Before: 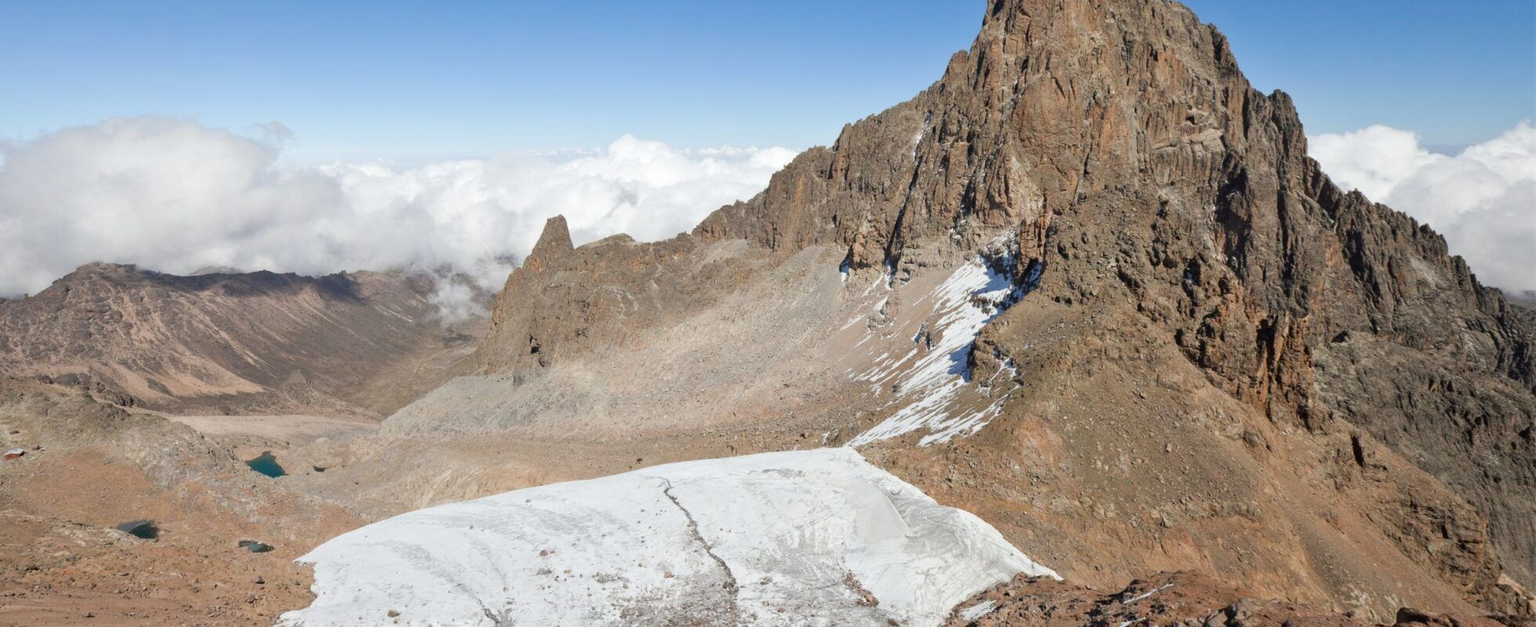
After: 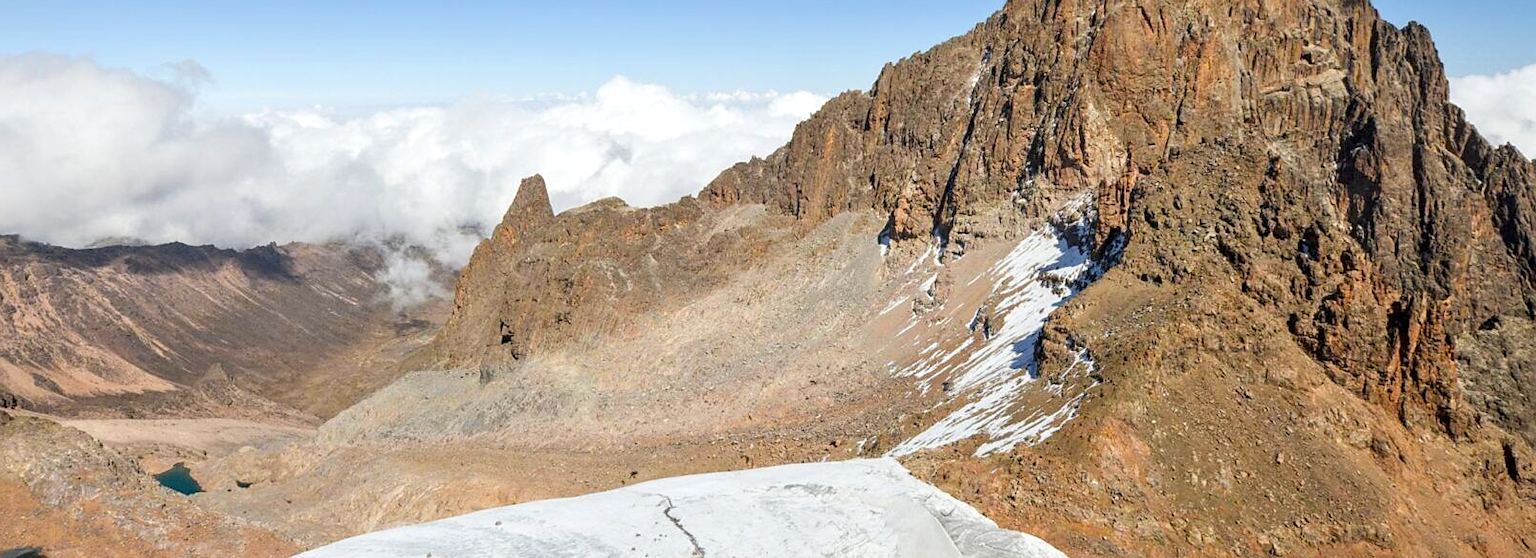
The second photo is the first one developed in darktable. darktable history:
crop: left 7.809%, top 11.561%, right 10.22%, bottom 15.426%
contrast brightness saturation: contrast 0.095, brightness 0.031, saturation 0.094
sharpen: radius 1.826, amount 0.407, threshold 1.437
color zones: curves: ch0 [(0.224, 0.526) (0.75, 0.5)]; ch1 [(0.055, 0.526) (0.224, 0.761) (0.377, 0.526) (0.75, 0.5)]
local contrast: on, module defaults
